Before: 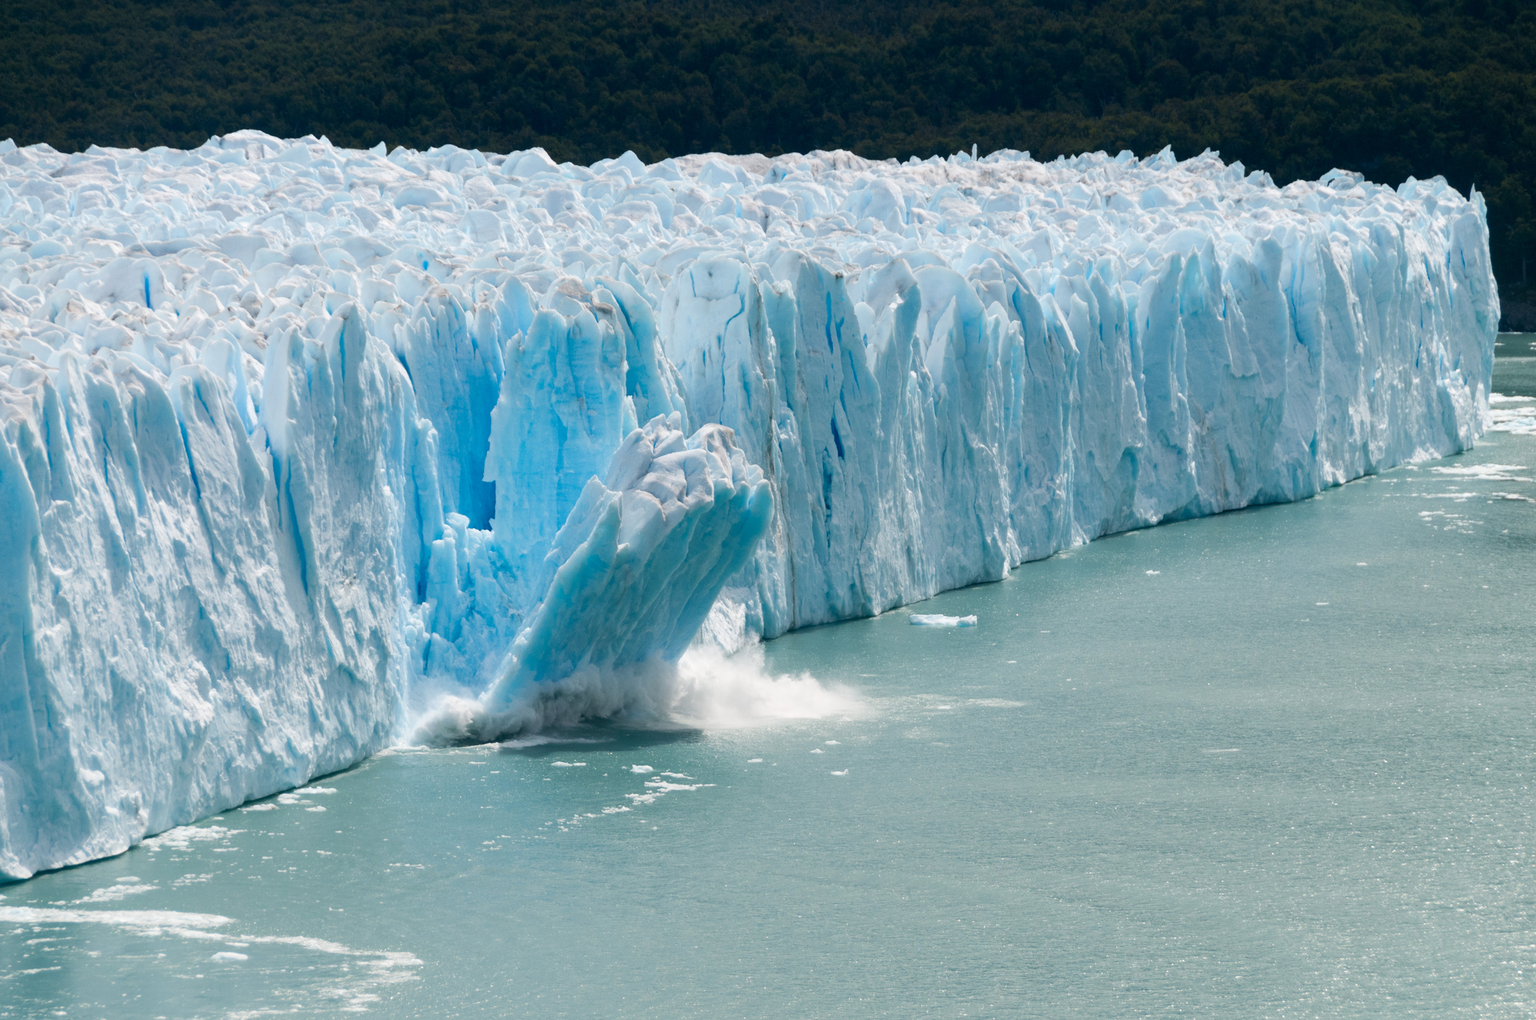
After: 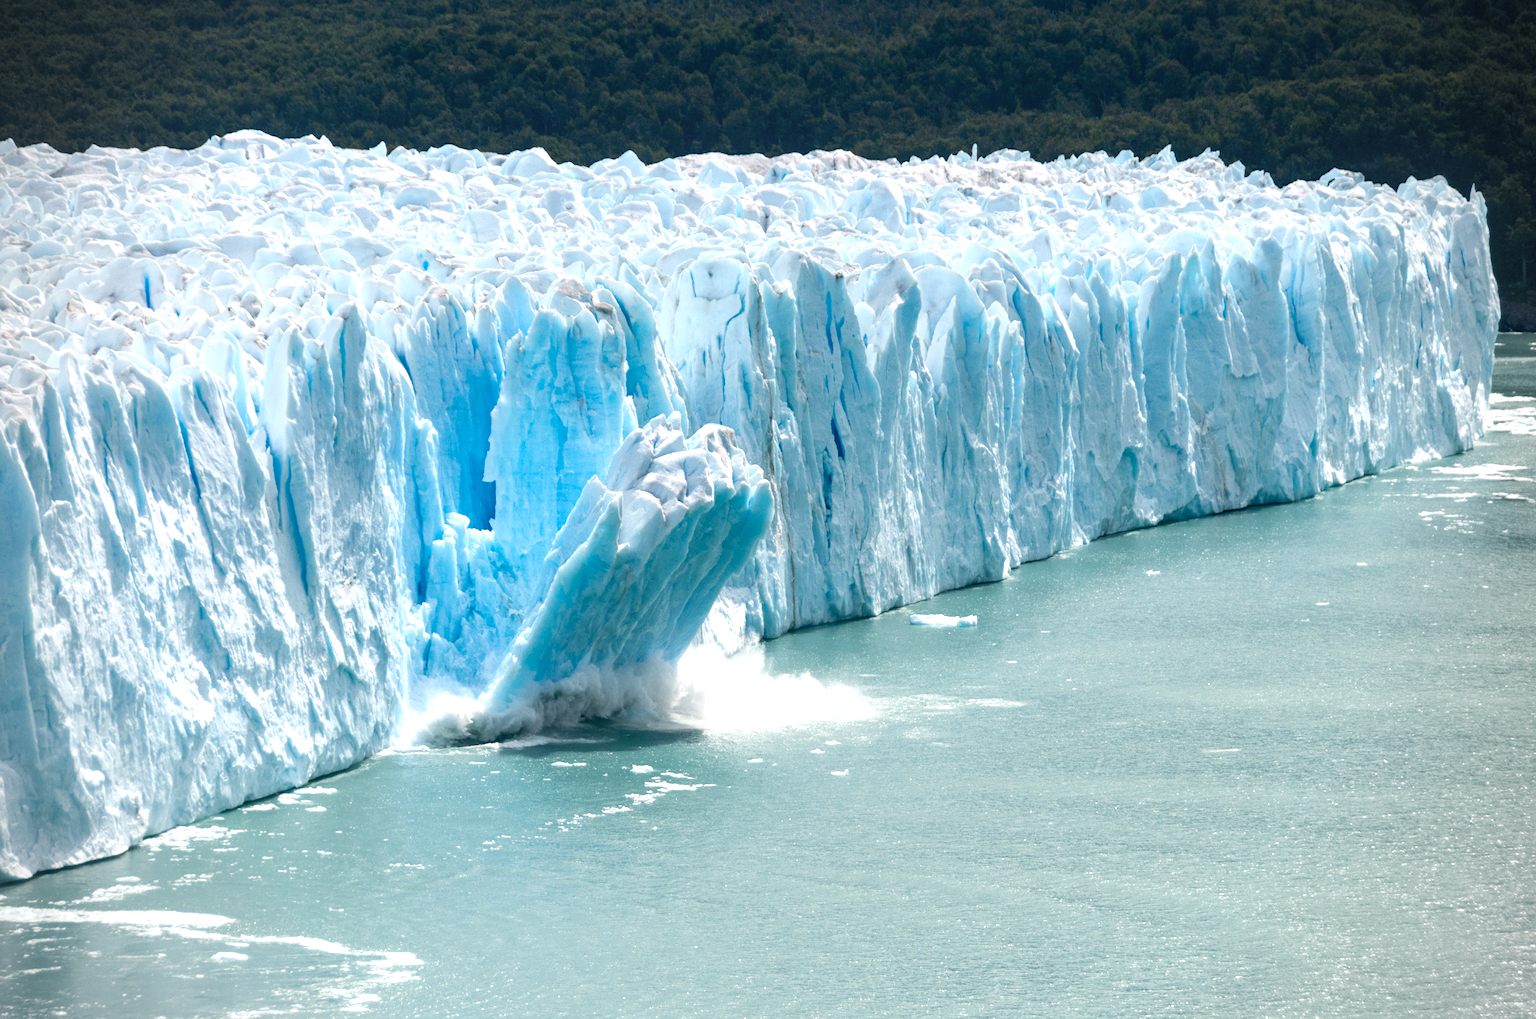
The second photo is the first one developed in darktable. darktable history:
local contrast: on, module defaults
vignetting: fall-off start 79.75%
exposure: exposure 0.606 EV, compensate highlight preservation false
